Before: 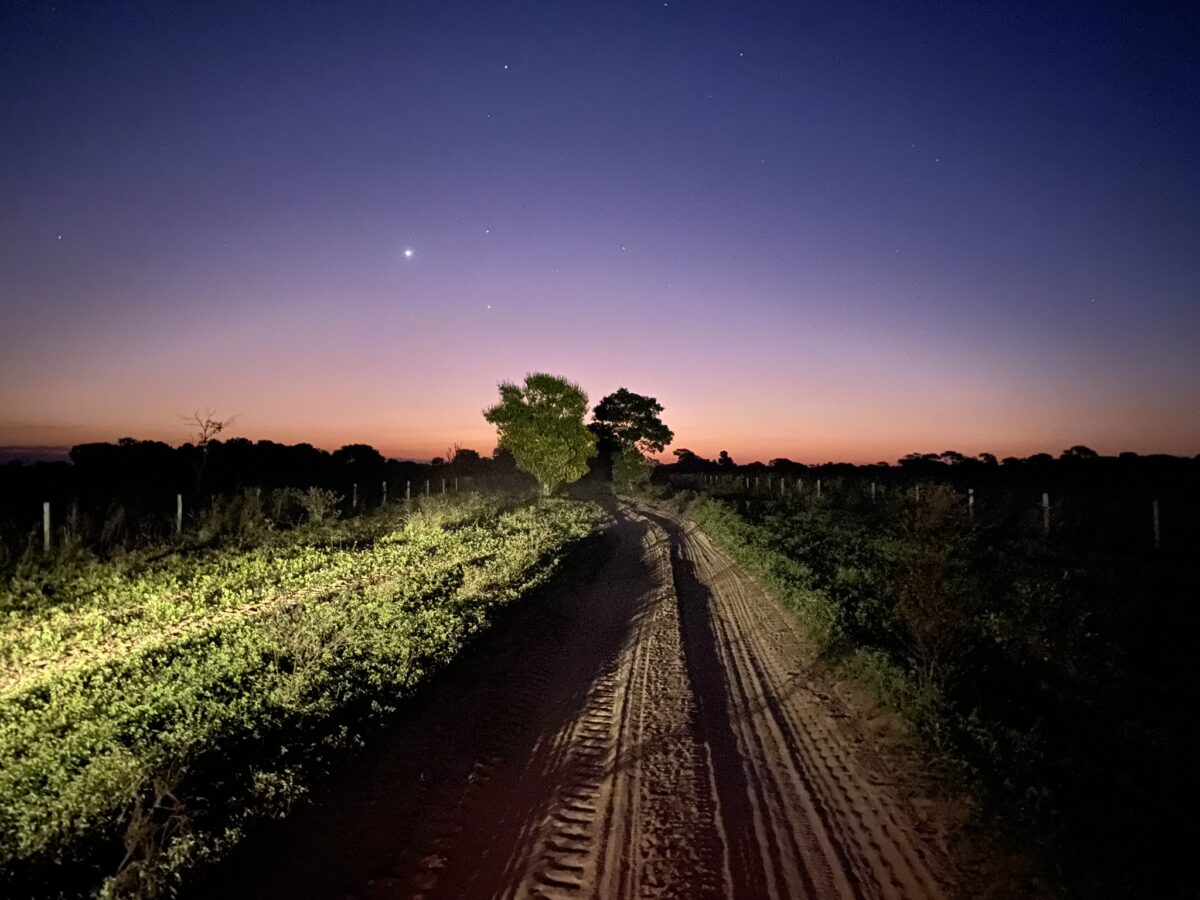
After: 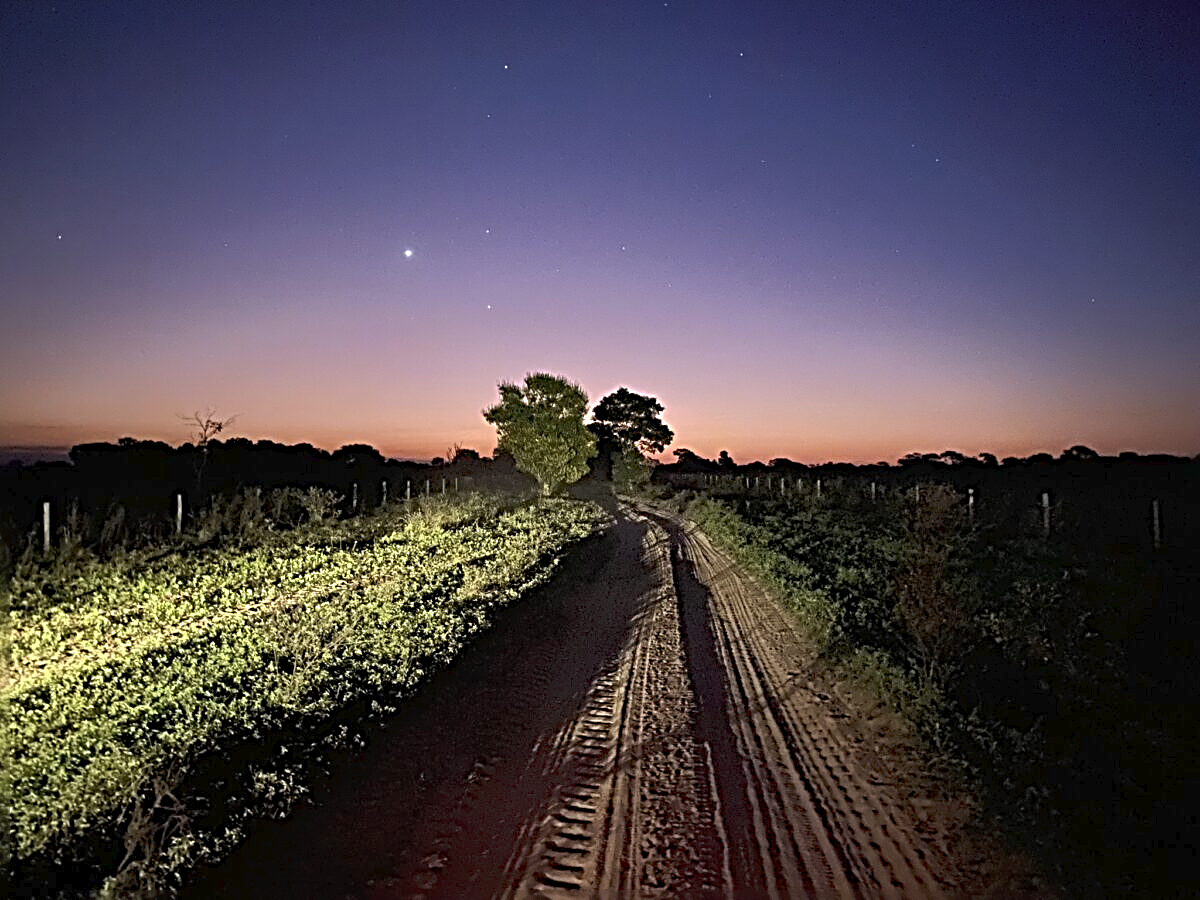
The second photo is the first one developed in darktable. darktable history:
sharpen: radius 3.696, amount 0.94
tone curve: curves: ch0 [(0, 0) (0.003, 0.023) (0.011, 0.033) (0.025, 0.057) (0.044, 0.099) (0.069, 0.132) (0.1, 0.155) (0.136, 0.179) (0.177, 0.213) (0.224, 0.255) (0.277, 0.299) (0.335, 0.347) (0.399, 0.407) (0.468, 0.473) (0.543, 0.546) (0.623, 0.619) (0.709, 0.698) (0.801, 0.775) (0.898, 0.871) (1, 1)], preserve colors none
